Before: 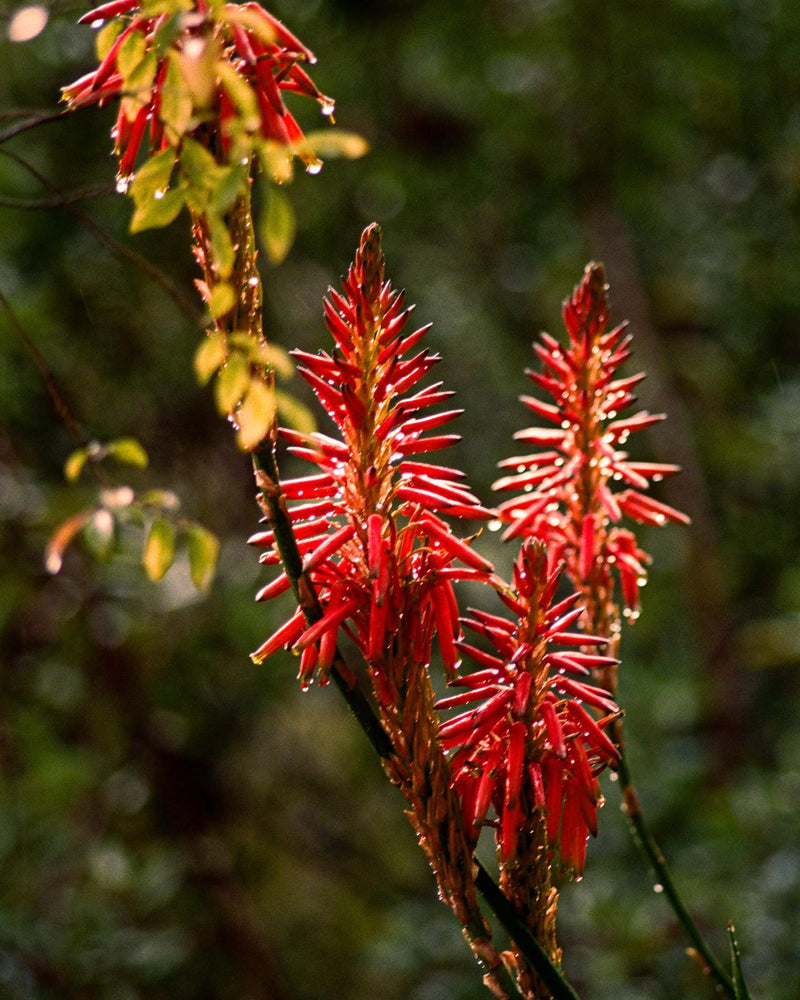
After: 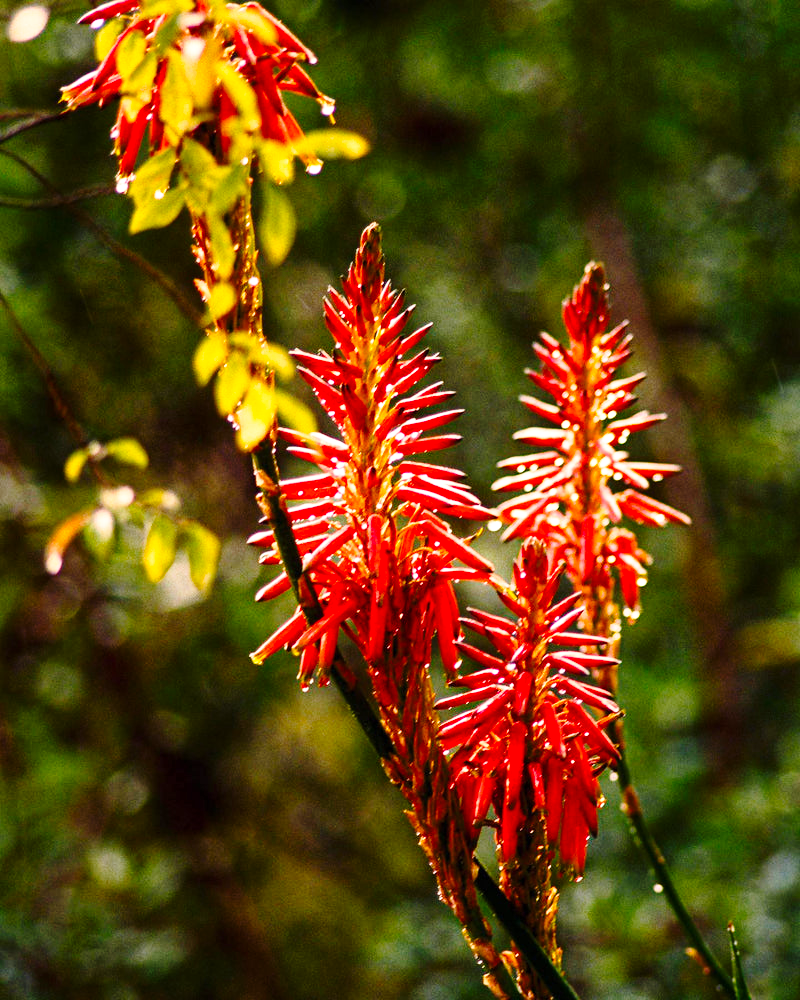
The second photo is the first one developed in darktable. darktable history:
base curve: curves: ch0 [(0, 0) (0.028, 0.03) (0.121, 0.232) (0.46, 0.748) (0.859, 0.968) (1, 1)], preserve colors none
color balance rgb: perceptual saturation grading › global saturation 20%, global vibrance 20%
exposure: exposure 0.3 EV, compensate highlight preservation false
